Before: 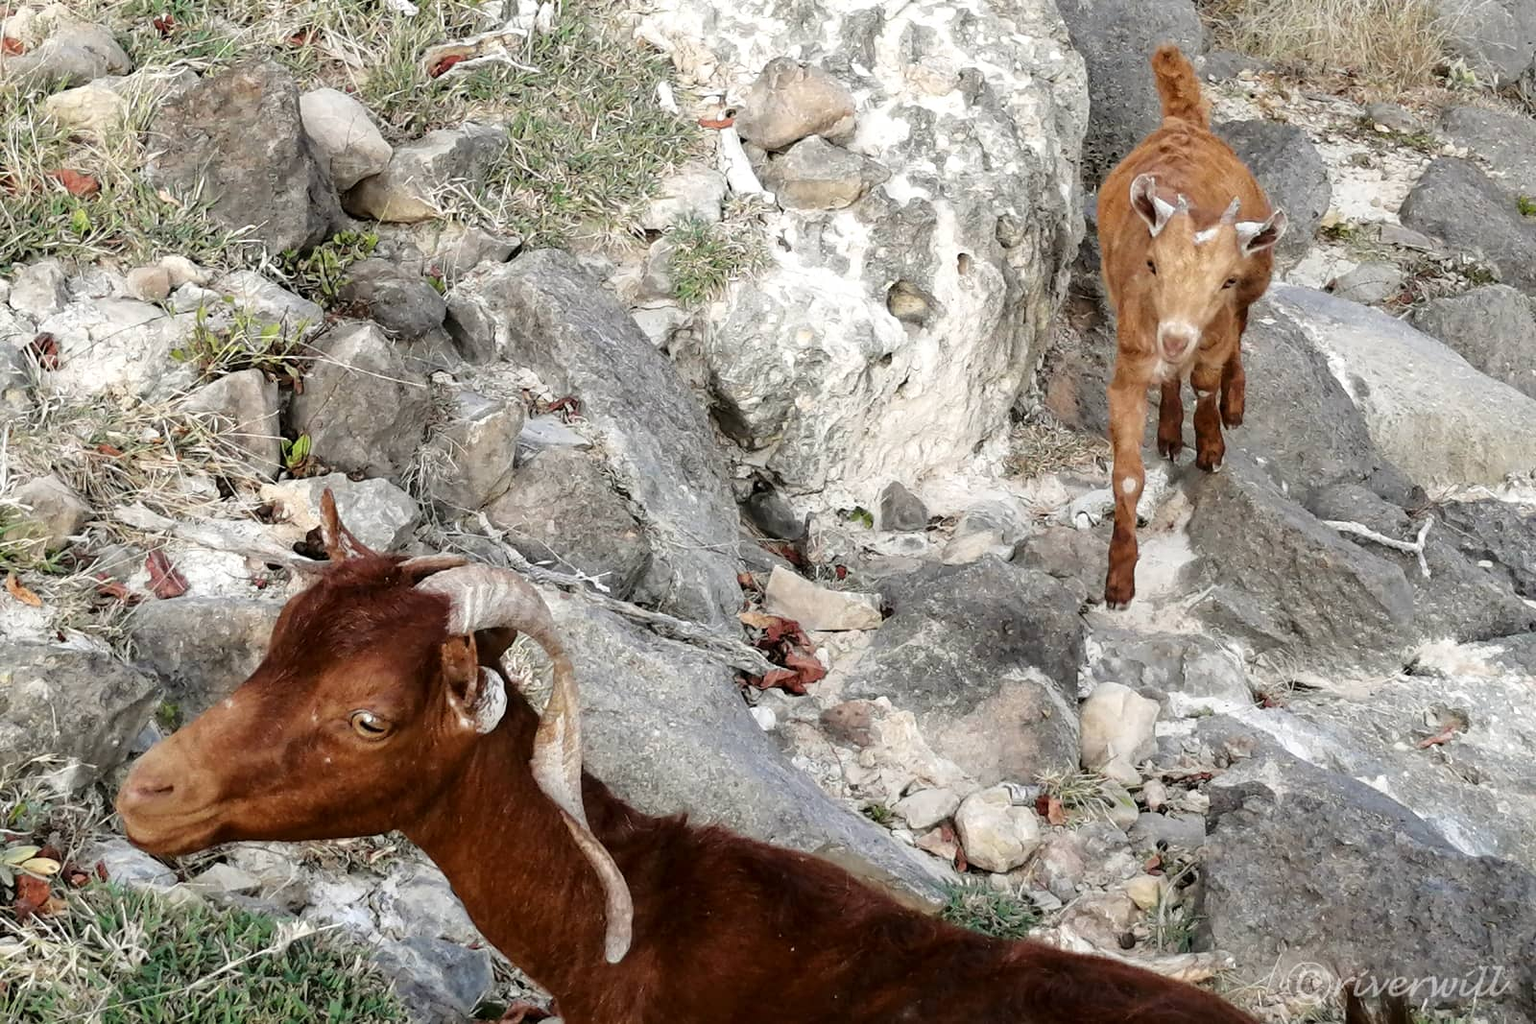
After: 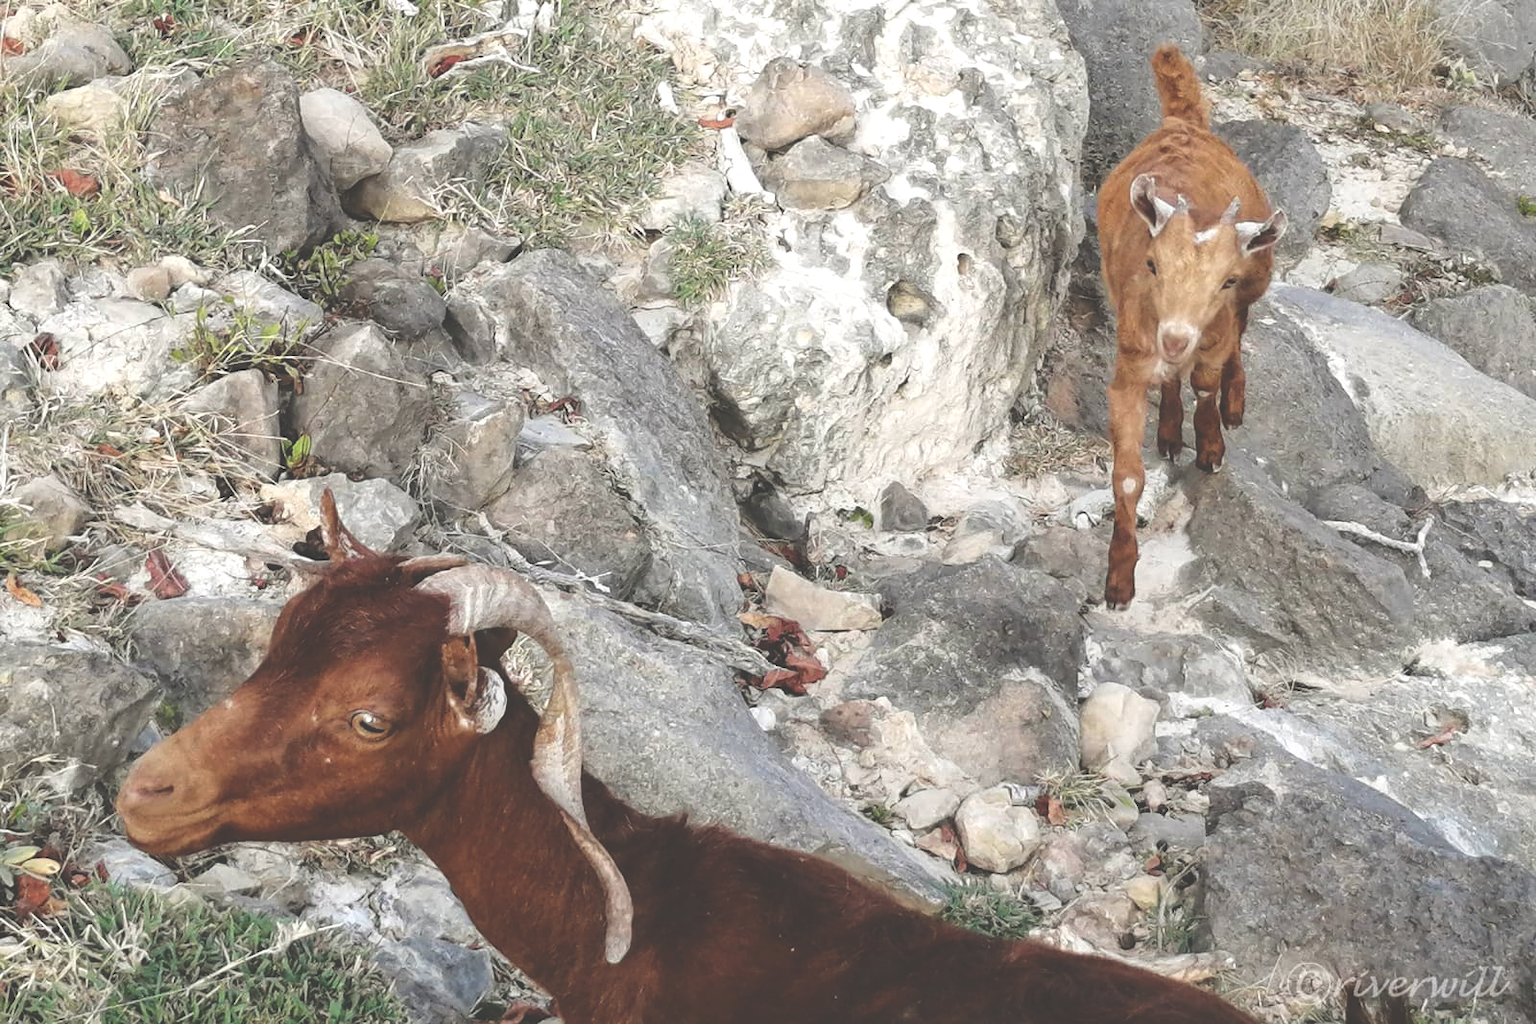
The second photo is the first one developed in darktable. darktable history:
exposure: black level correction -0.041, exposure 0.062 EV, compensate exposure bias true, compensate highlight preservation false
